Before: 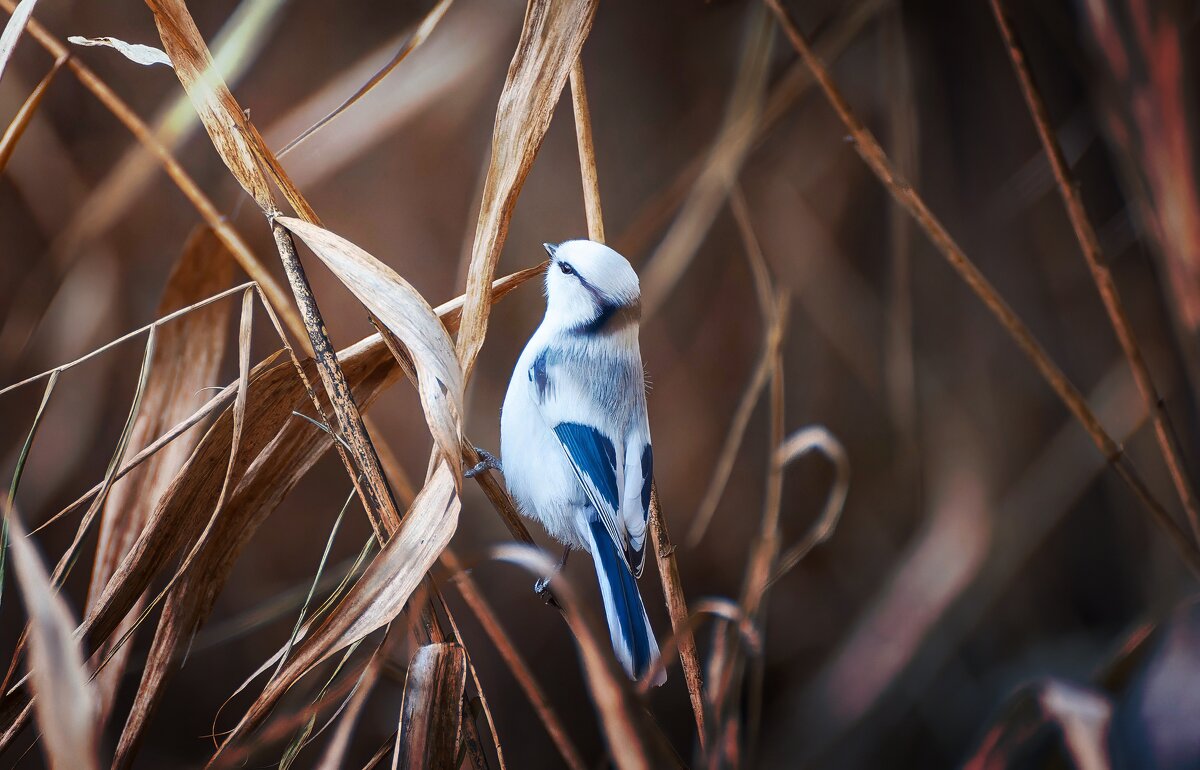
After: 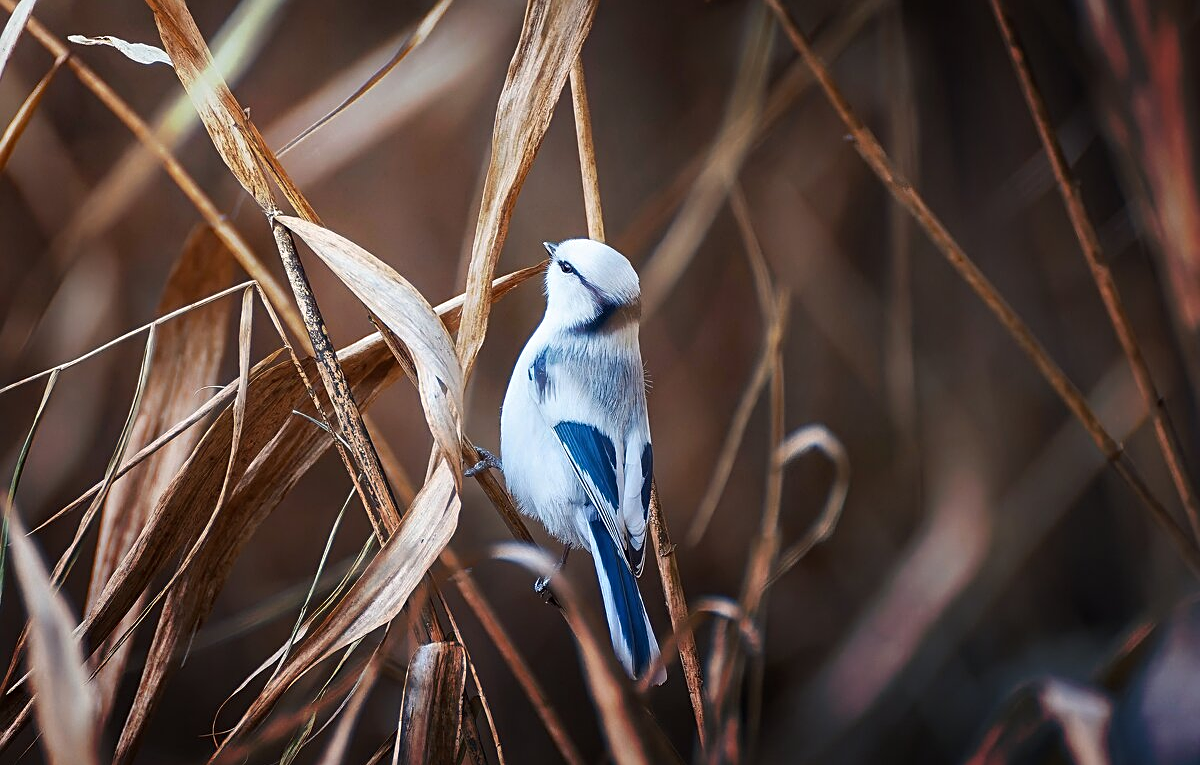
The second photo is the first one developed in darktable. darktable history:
crop: top 0.215%, bottom 0.18%
sharpen: radius 2.134, amount 0.386, threshold 0.124
